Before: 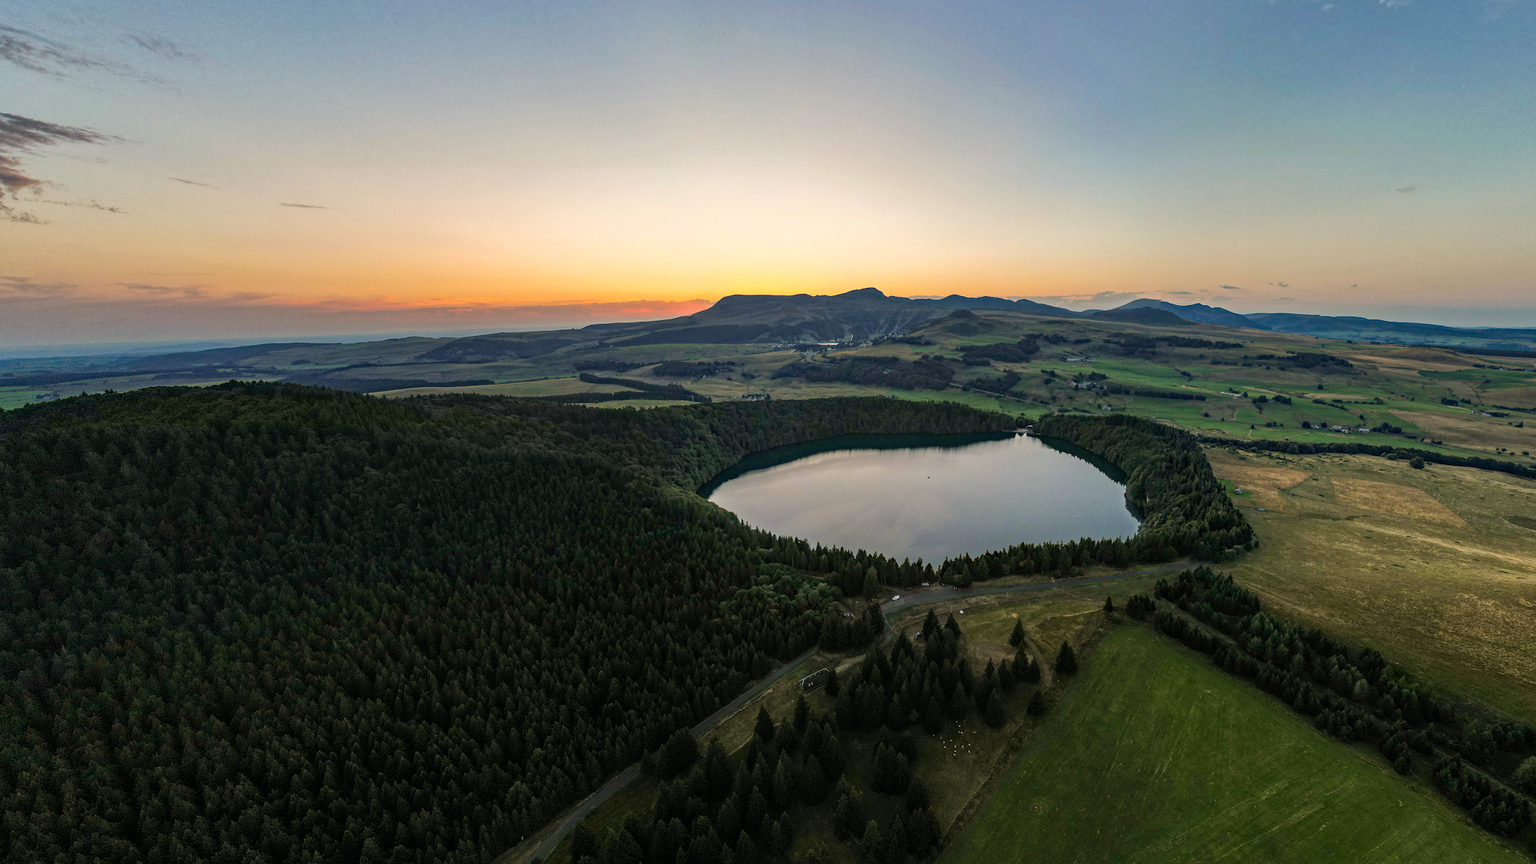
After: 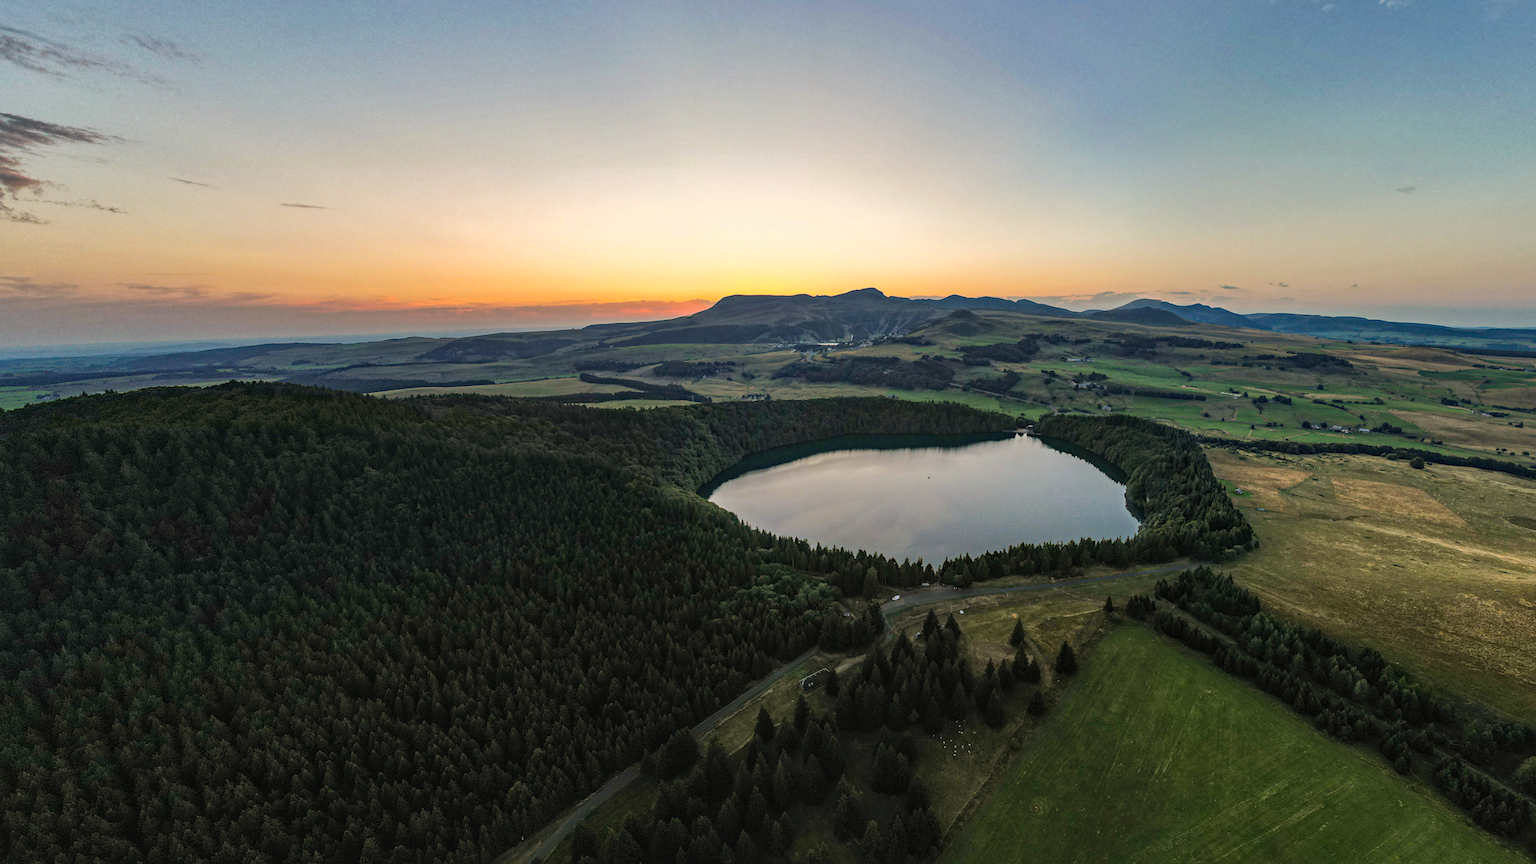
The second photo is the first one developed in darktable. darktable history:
local contrast: mode bilateral grid, contrast 19, coarseness 50, detail 119%, midtone range 0.2
exposure: black level correction -0.003, exposure 0.037 EV, compensate highlight preservation false
